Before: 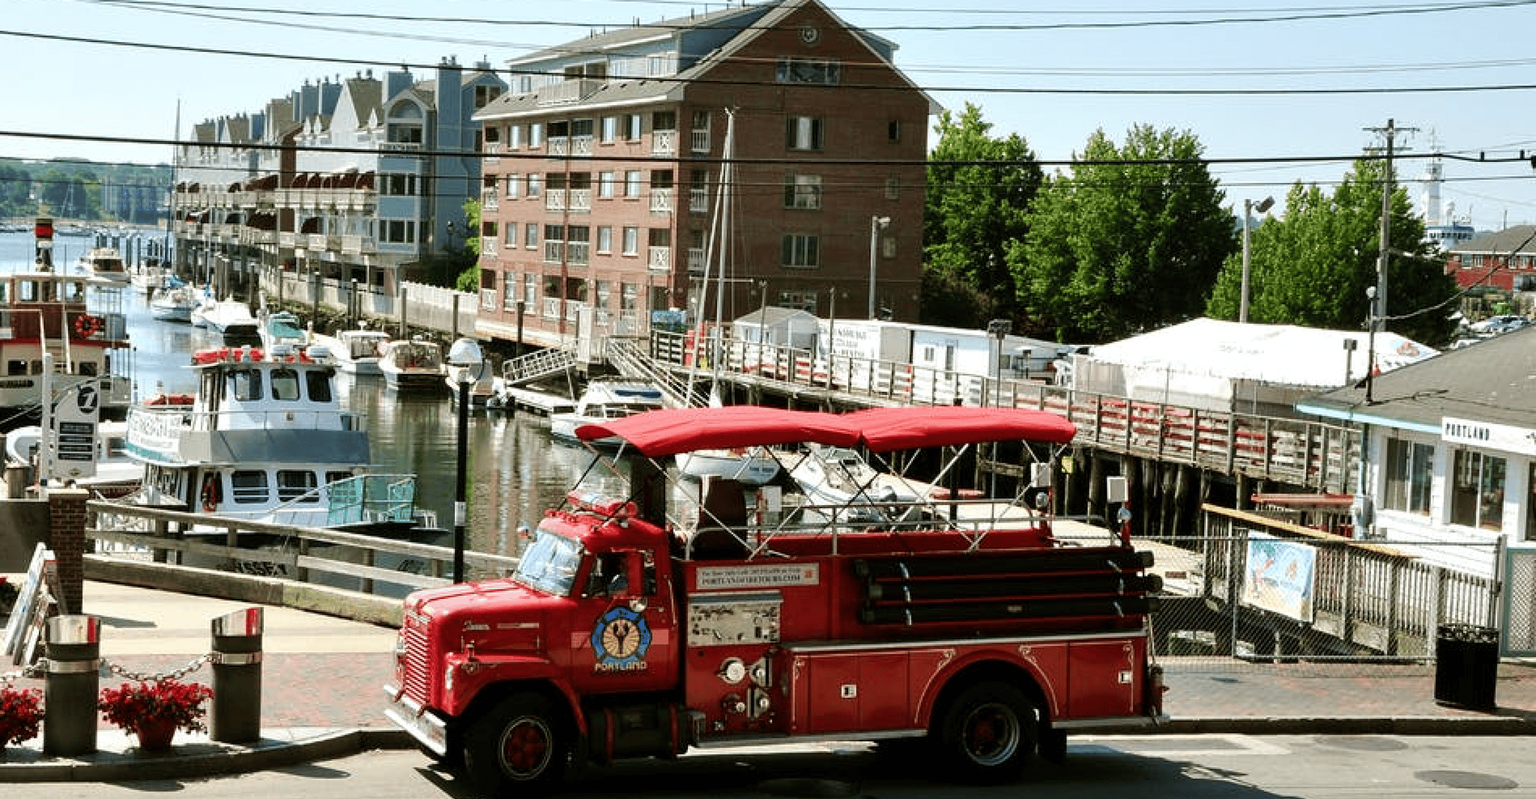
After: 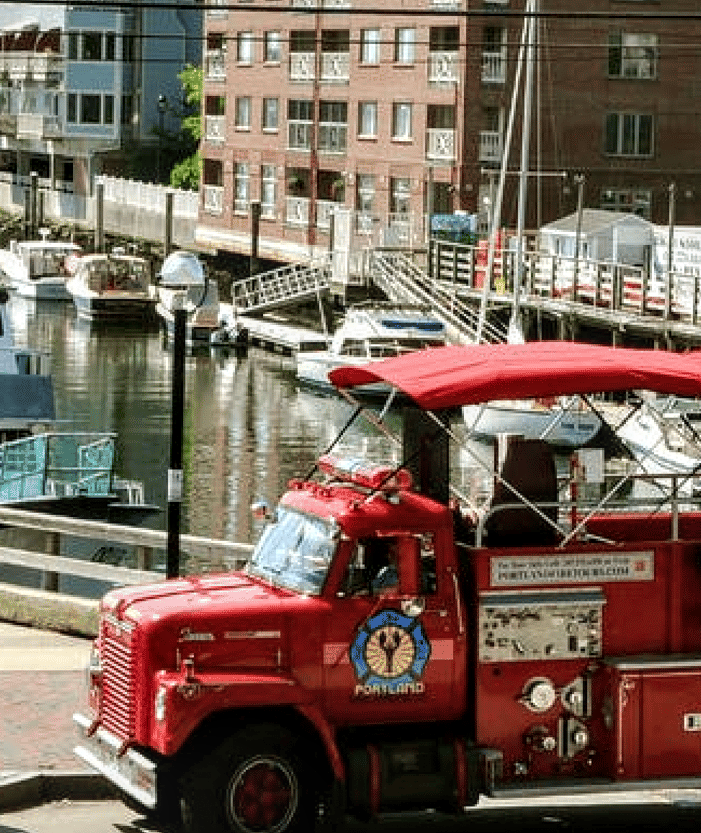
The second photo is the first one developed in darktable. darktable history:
crop and rotate: left 21.446%, top 18.842%, right 44.355%, bottom 3%
local contrast: on, module defaults
